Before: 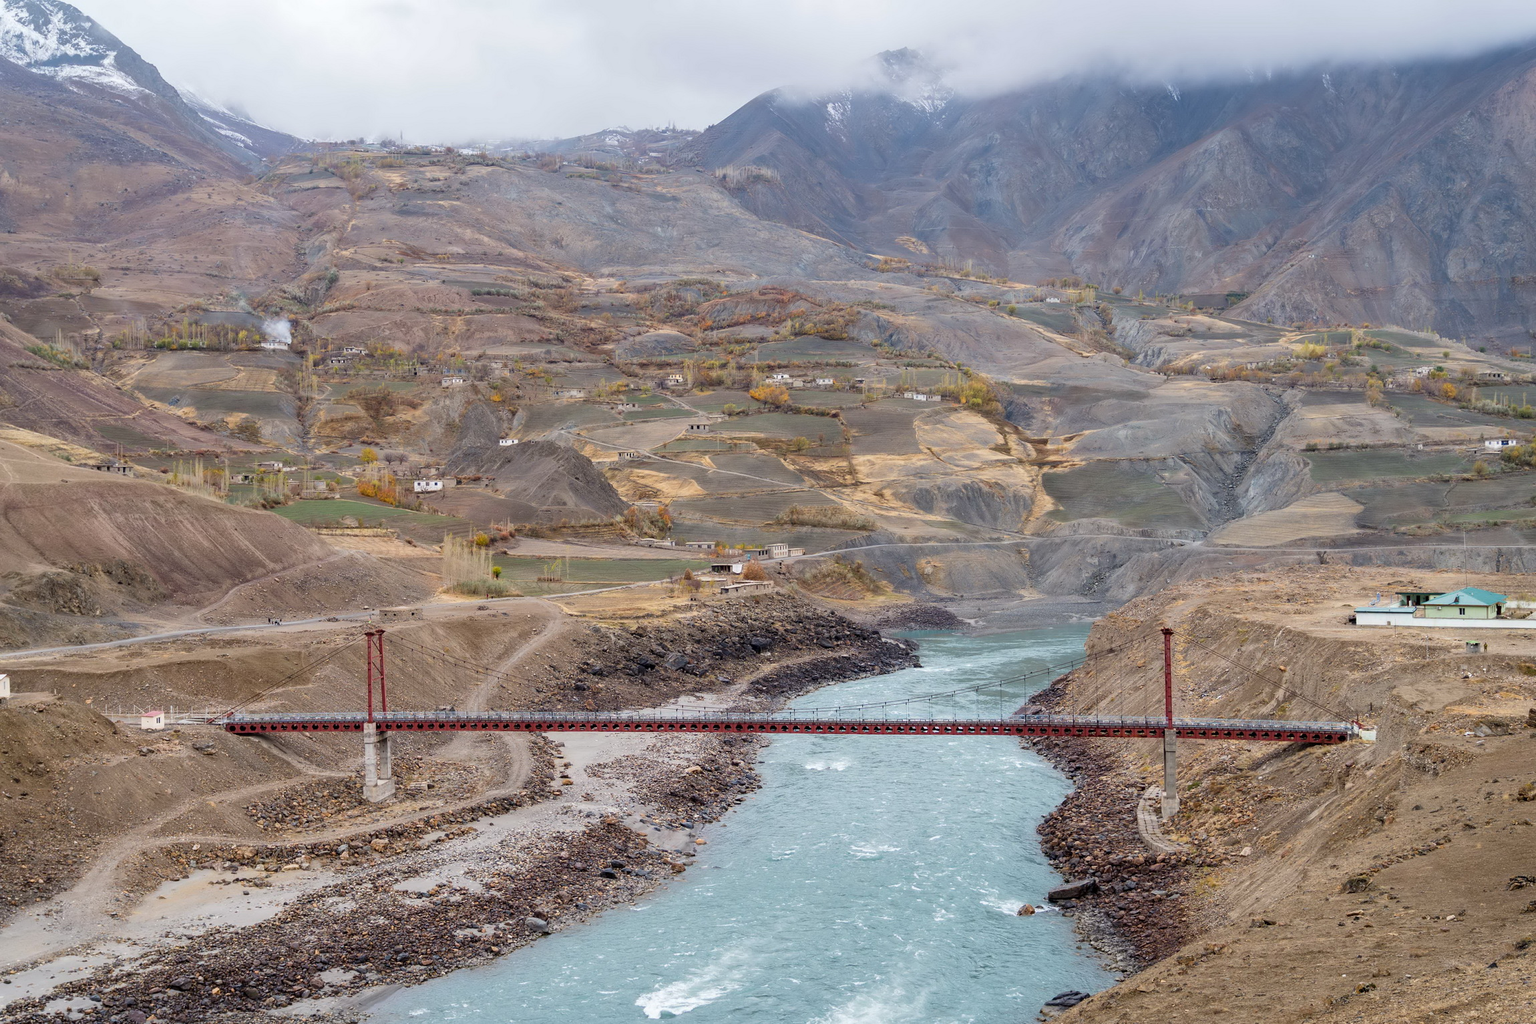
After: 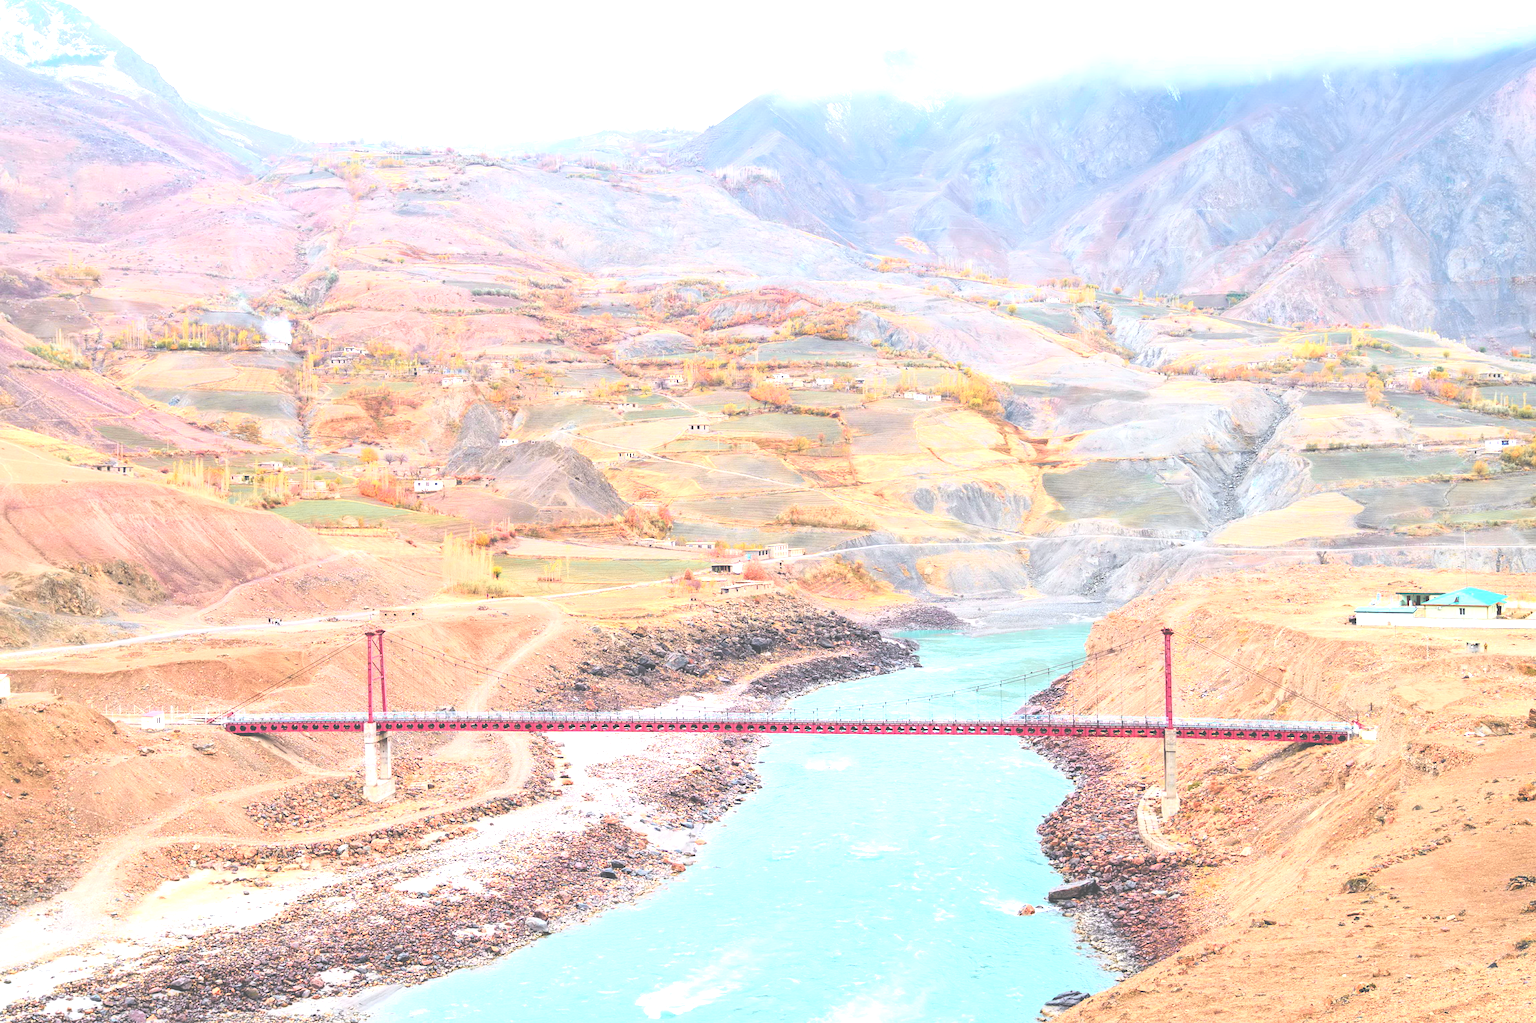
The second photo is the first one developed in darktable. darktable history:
color zones: curves: ch1 [(0.263, 0.53) (0.376, 0.287) (0.487, 0.512) (0.748, 0.547) (1, 0.513)]; ch2 [(0.262, 0.45) (0.751, 0.477)], mix 31.98%
exposure: black level correction -0.023, exposure 1.397 EV, compensate highlight preservation false
tone curve: curves: ch0 [(0, 0) (0.051, 0.047) (0.102, 0.099) (0.258, 0.29) (0.442, 0.527) (0.695, 0.804) (0.88, 0.952) (1, 1)]; ch1 [(0, 0) (0.339, 0.298) (0.402, 0.363) (0.444, 0.415) (0.485, 0.469) (0.494, 0.493) (0.504, 0.501) (0.525, 0.534) (0.555, 0.593) (0.594, 0.648) (1, 1)]; ch2 [(0, 0) (0.48, 0.48) (0.504, 0.5) (0.535, 0.557) (0.581, 0.623) (0.649, 0.683) (0.824, 0.815) (1, 1)], color space Lab, independent channels, preserve colors none
